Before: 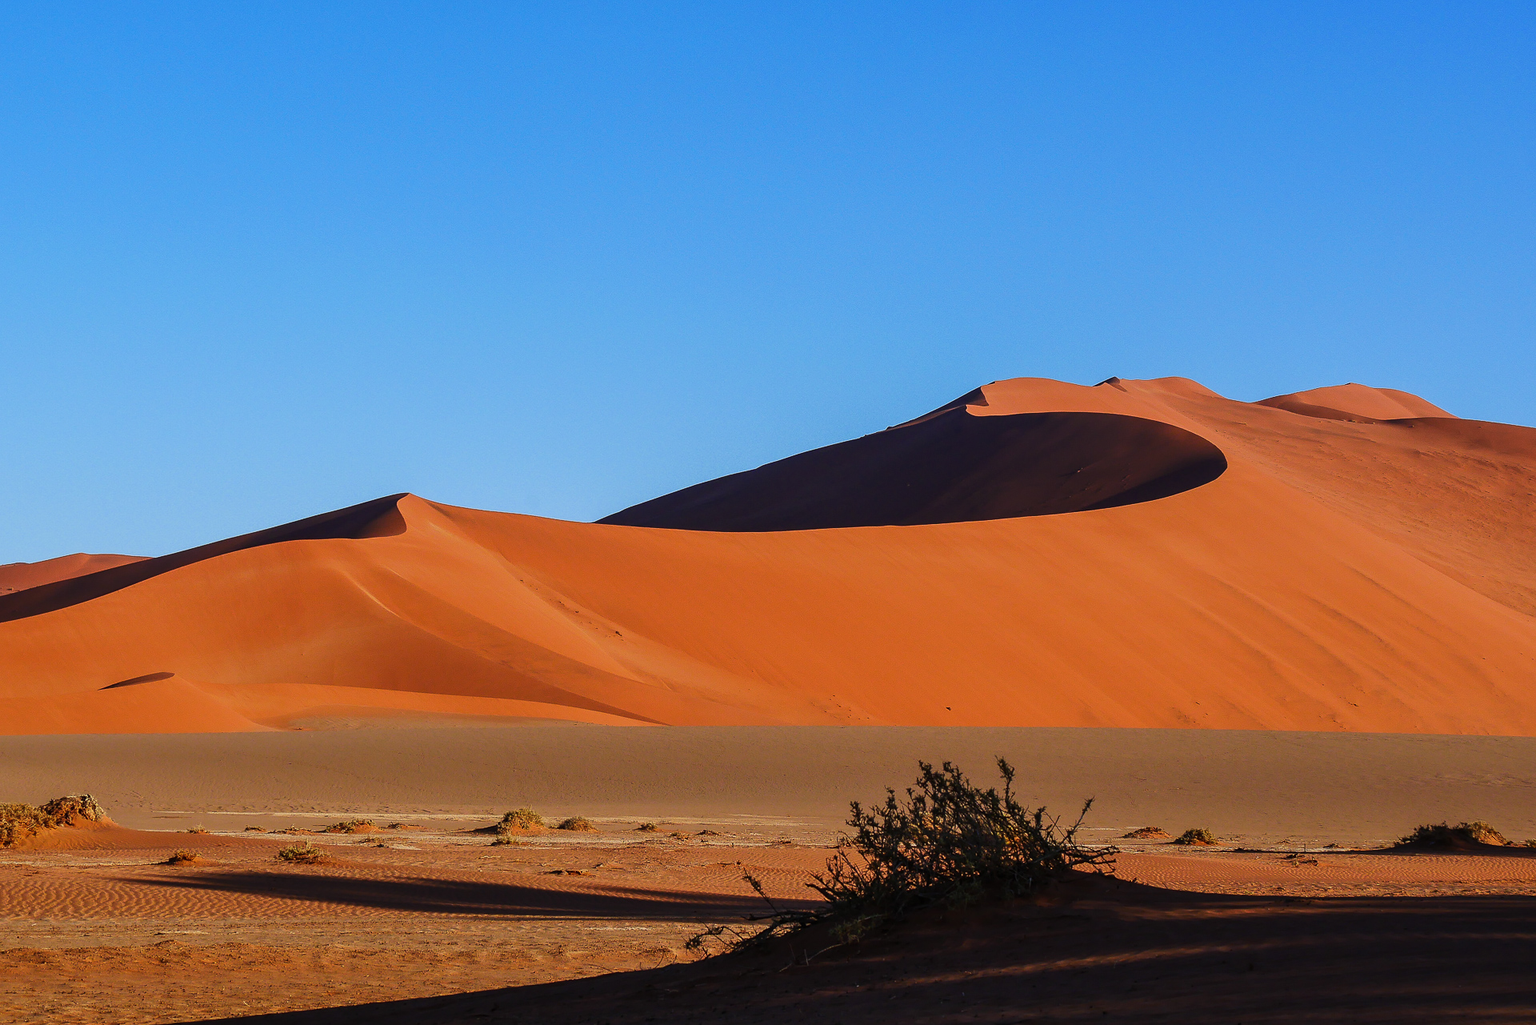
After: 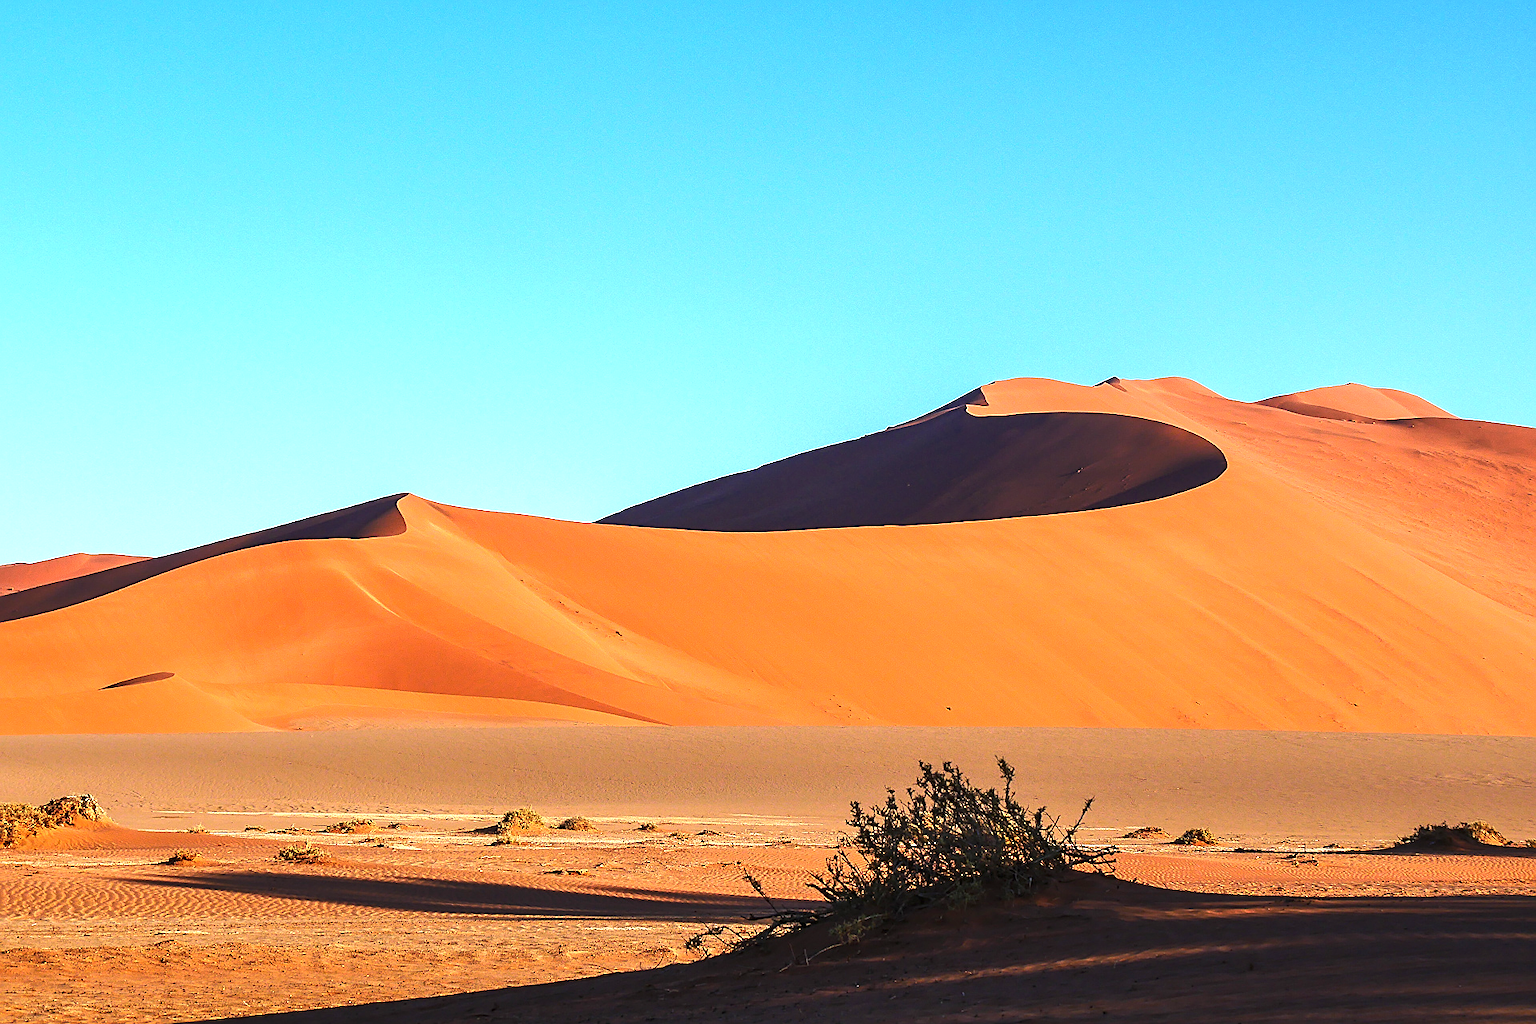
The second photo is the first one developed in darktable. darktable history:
exposure: black level correction 0, exposure 1.279 EV, compensate highlight preservation false
sharpen: on, module defaults
